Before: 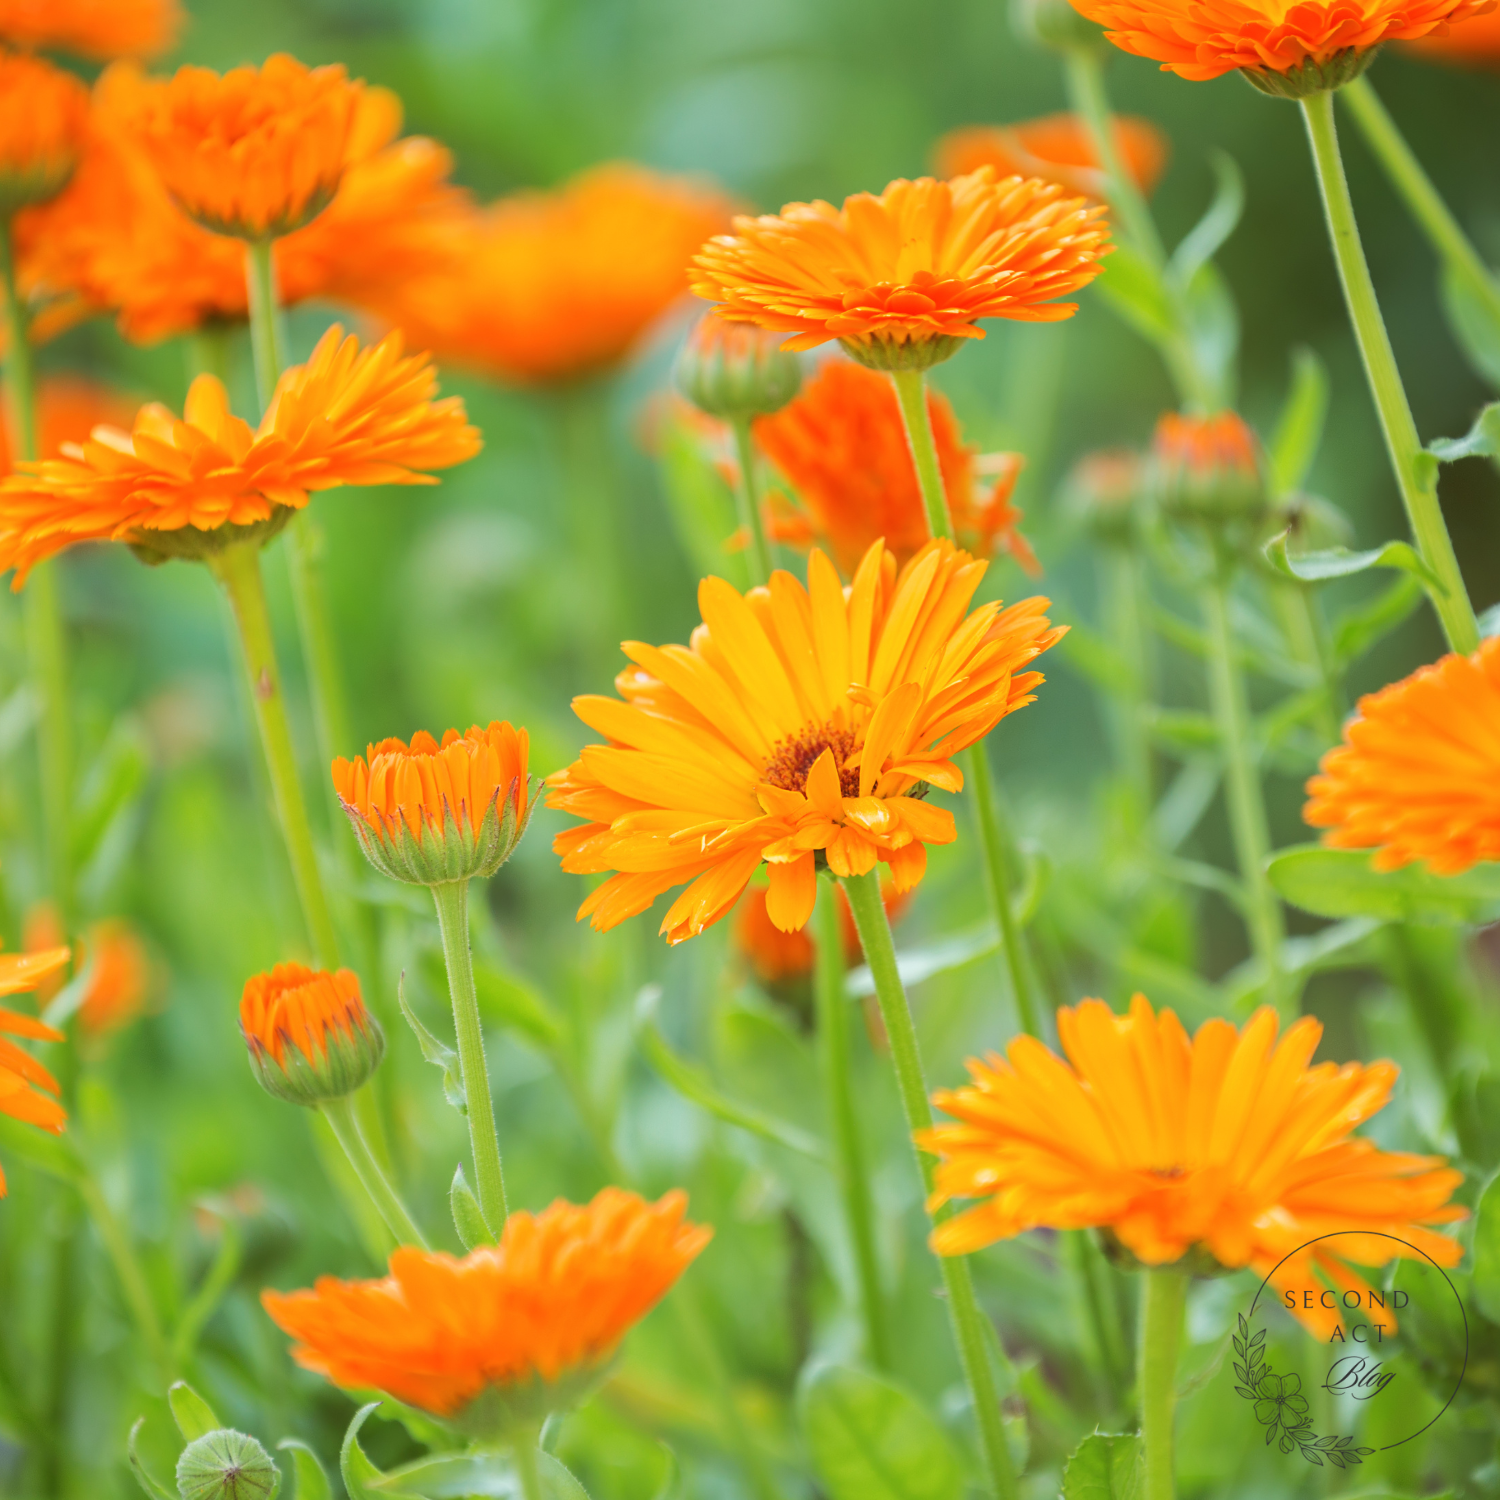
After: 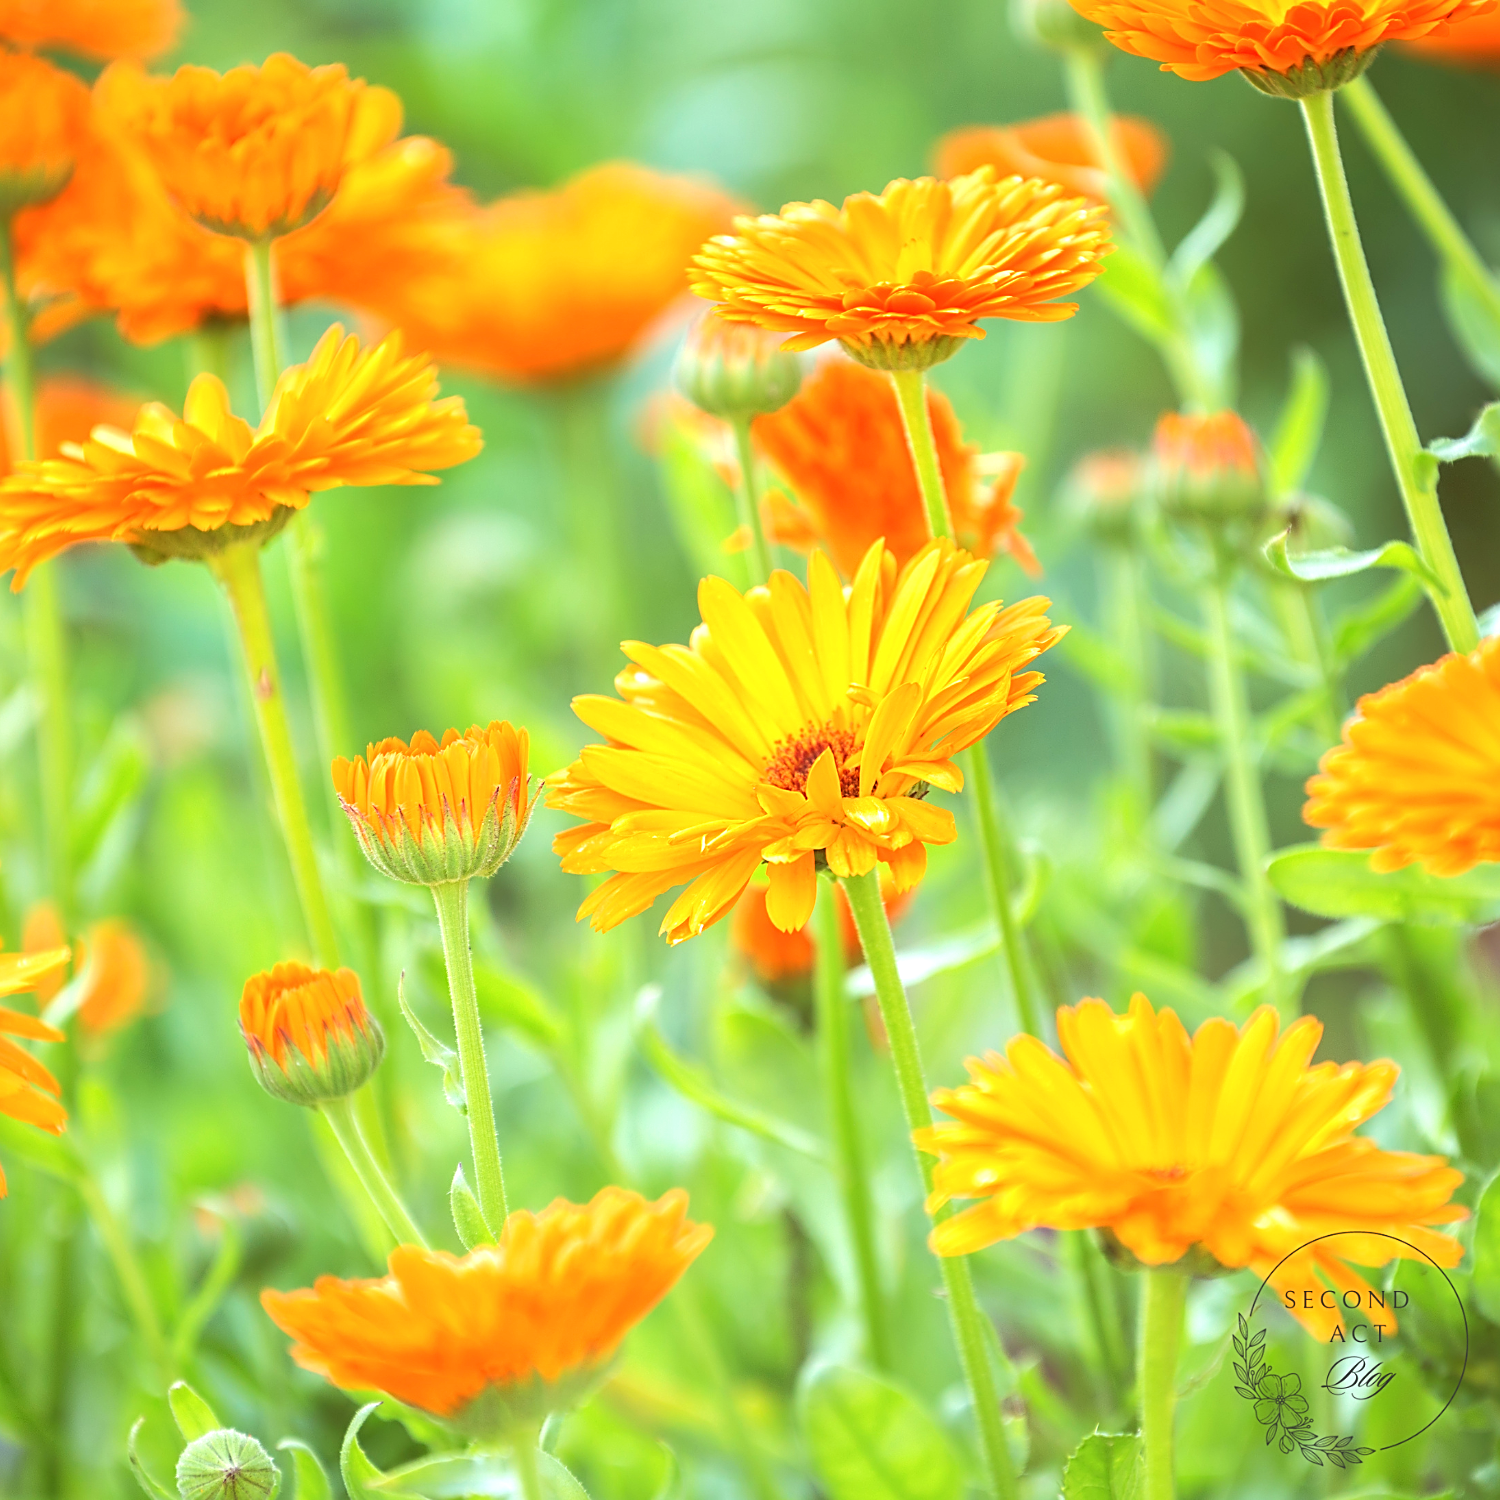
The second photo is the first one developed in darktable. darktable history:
sharpen: on, module defaults
exposure: exposure 0.781 EV, compensate highlight preservation false
